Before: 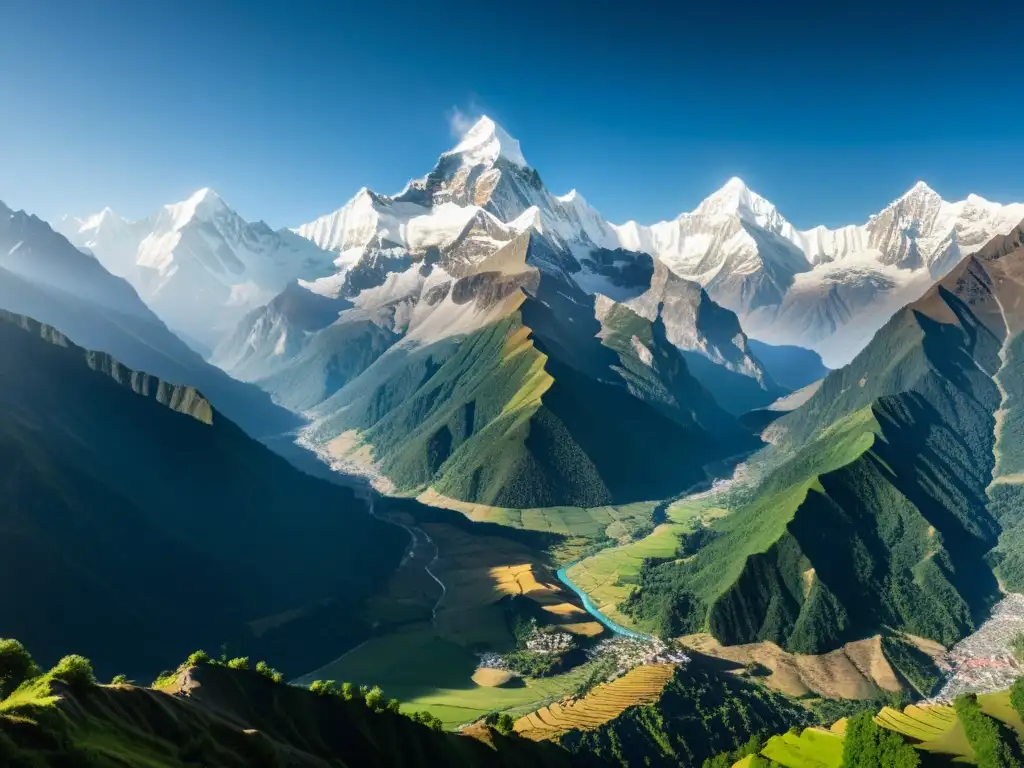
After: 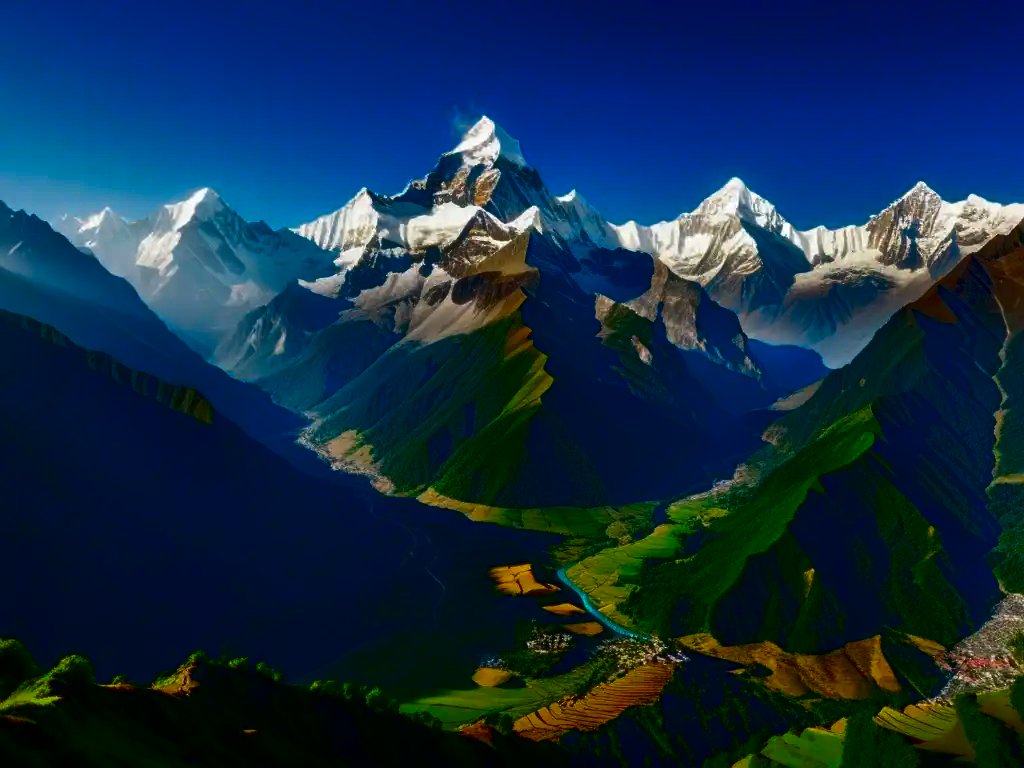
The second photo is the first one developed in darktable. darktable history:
contrast brightness saturation: brightness -0.999, saturation 0.997
